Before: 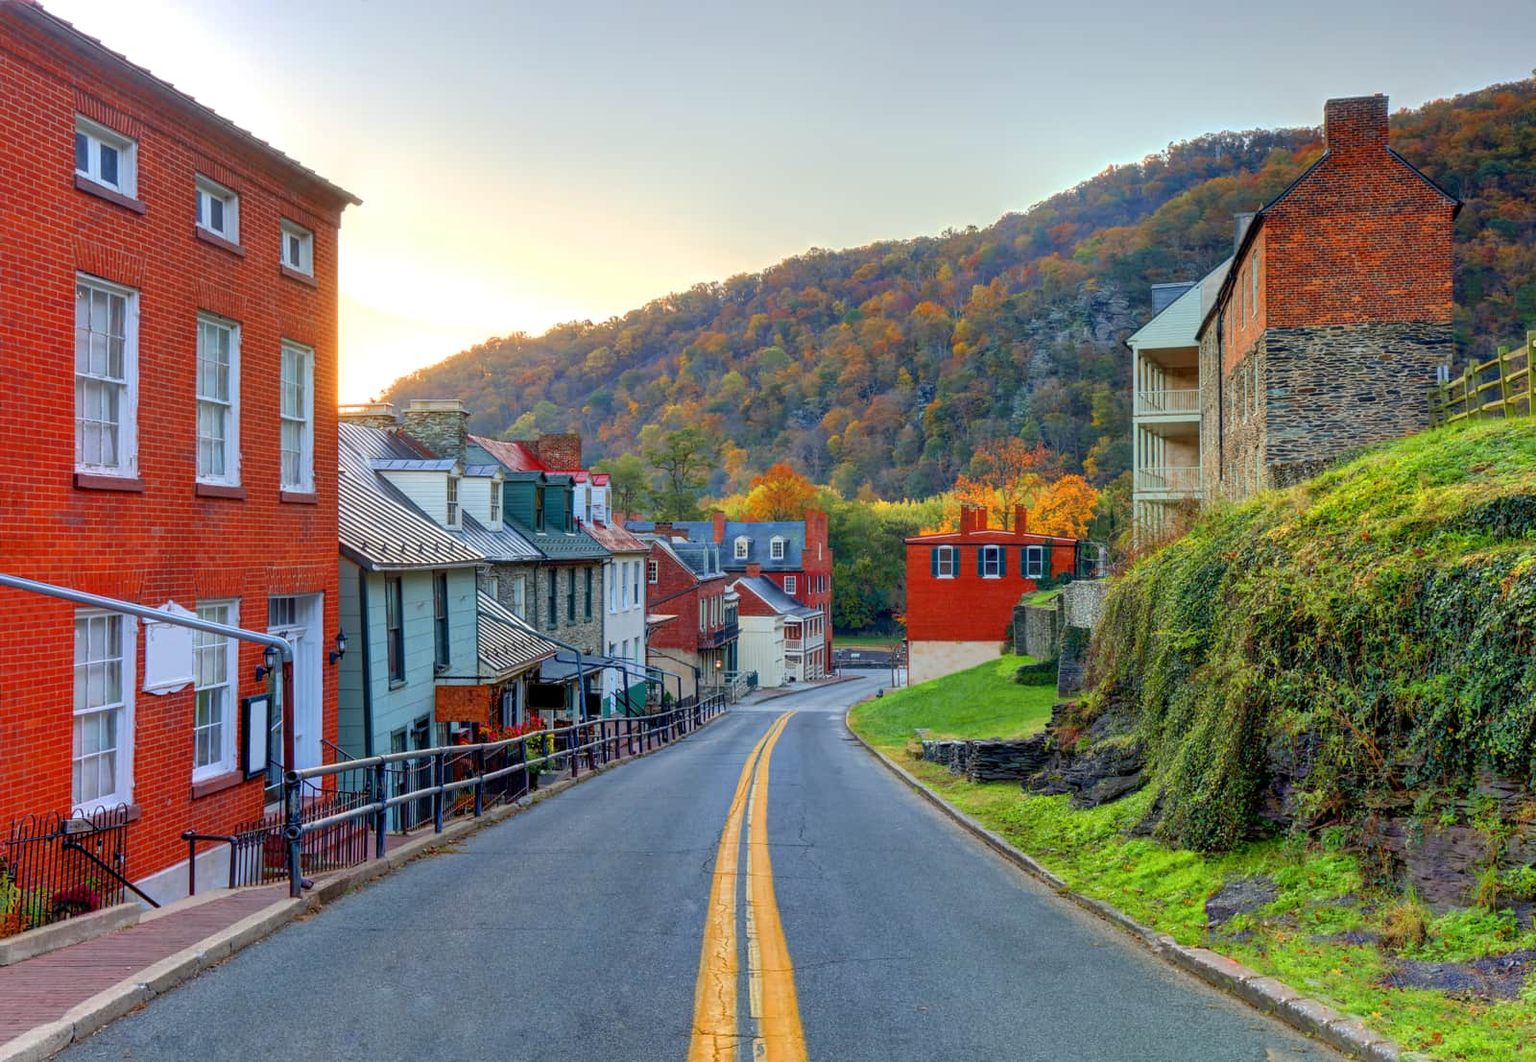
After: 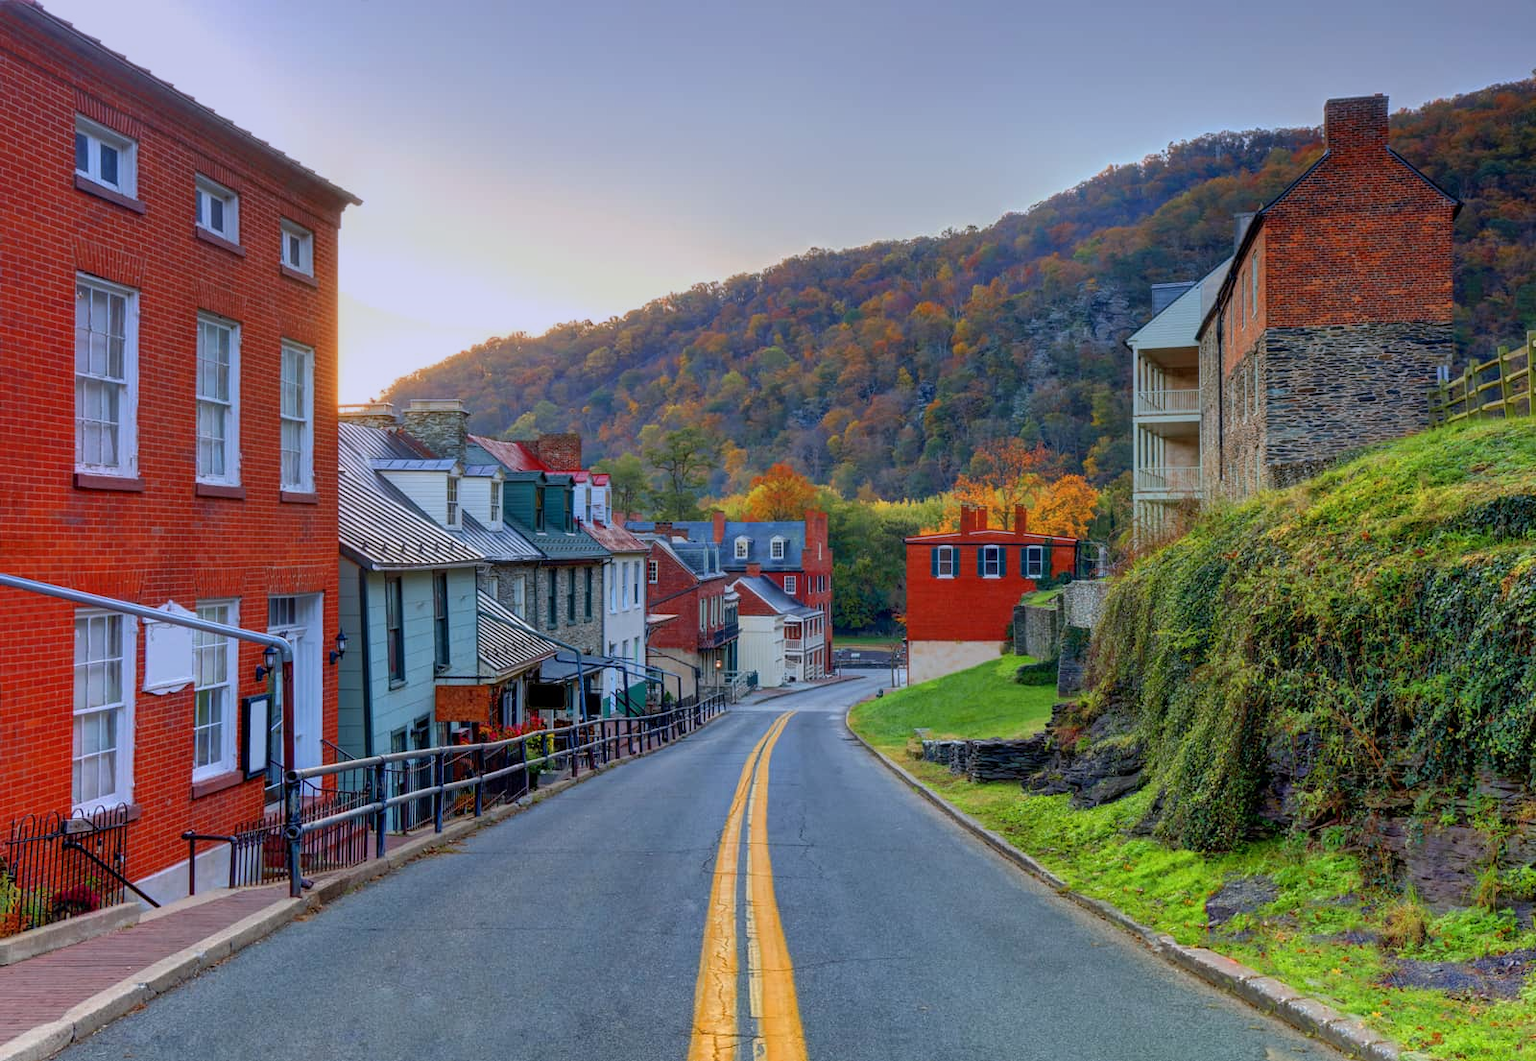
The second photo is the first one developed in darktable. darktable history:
graduated density: hue 238.83°, saturation 50%
tone equalizer: on, module defaults
